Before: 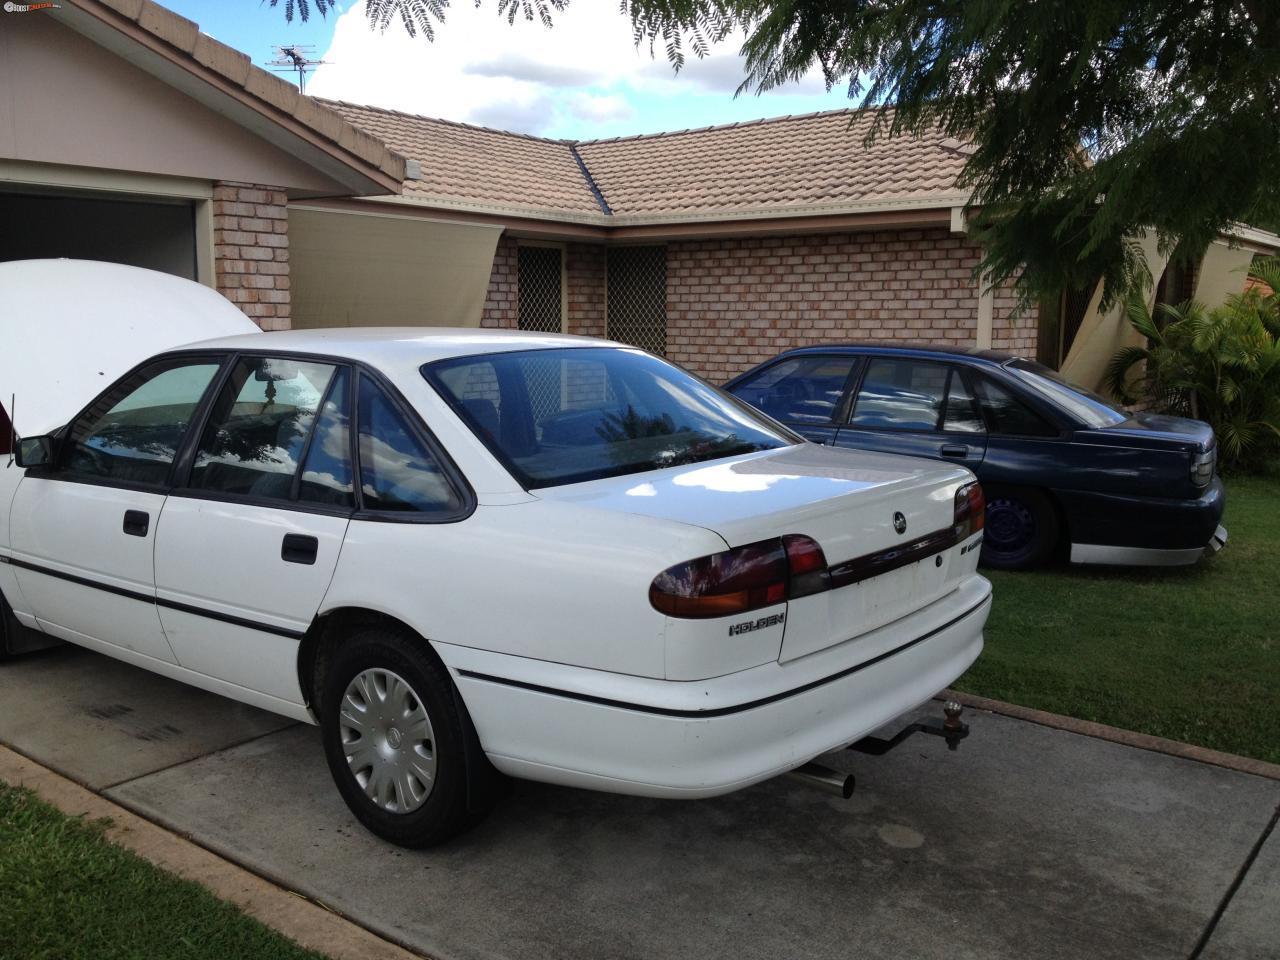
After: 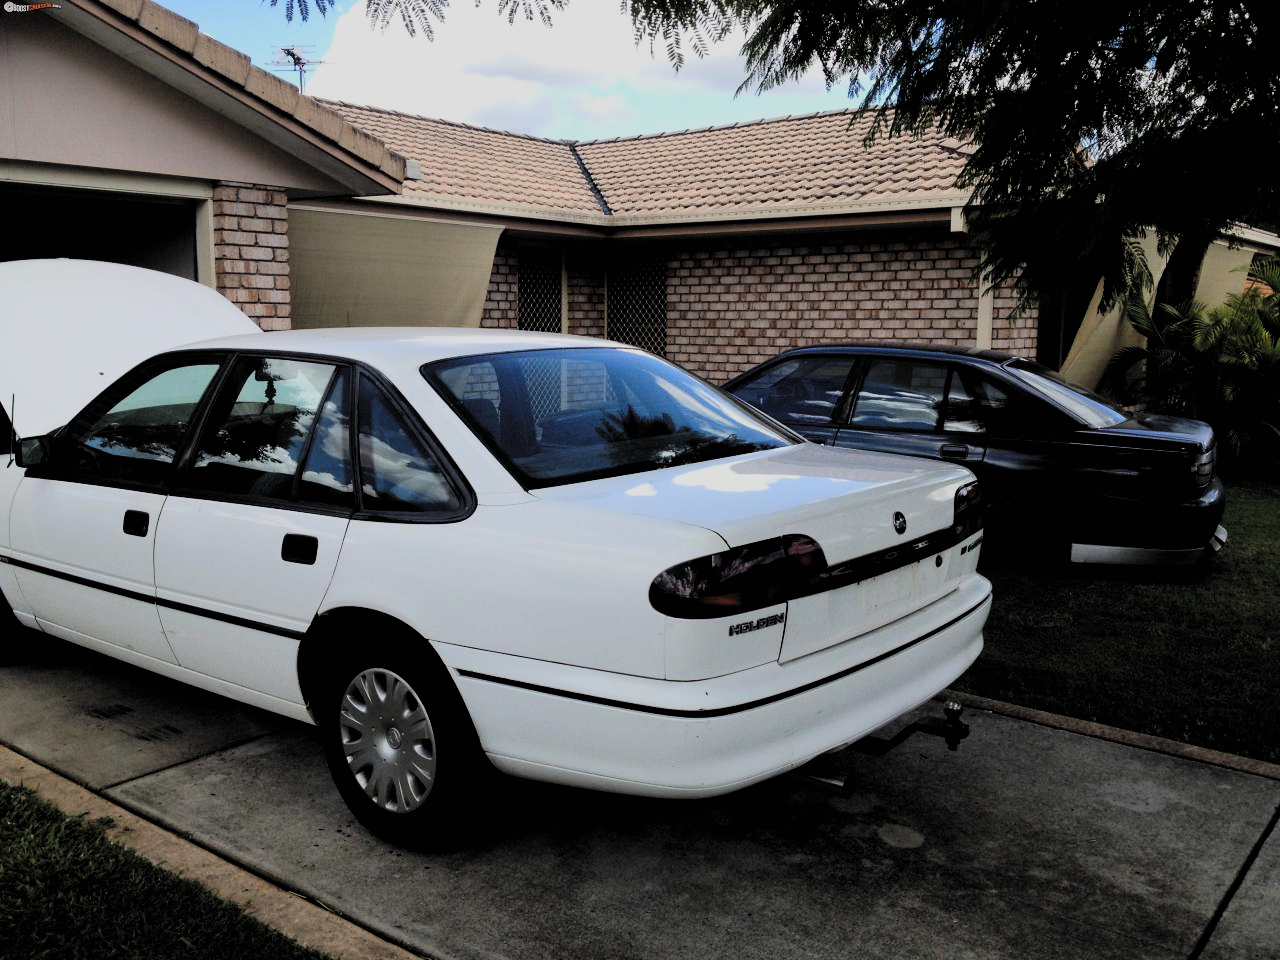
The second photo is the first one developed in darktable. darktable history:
tone equalizer: -8 EV -0.436 EV, -7 EV -0.37 EV, -6 EV -0.312 EV, -5 EV -0.208 EV, -3 EV 0.207 EV, -2 EV 0.304 EV, -1 EV 0.396 EV, +0 EV 0.399 EV, edges refinement/feathering 500, mask exposure compensation -1.57 EV, preserve details no
contrast brightness saturation: contrast 0.1, brightness 0.027, saturation 0.091
filmic rgb: black relative exposure -4.17 EV, white relative exposure 5.14 EV, hardness 2.04, contrast 1.163, preserve chrominance RGB euclidean norm, color science v5 (2021), iterations of high-quality reconstruction 0, contrast in shadows safe, contrast in highlights safe
